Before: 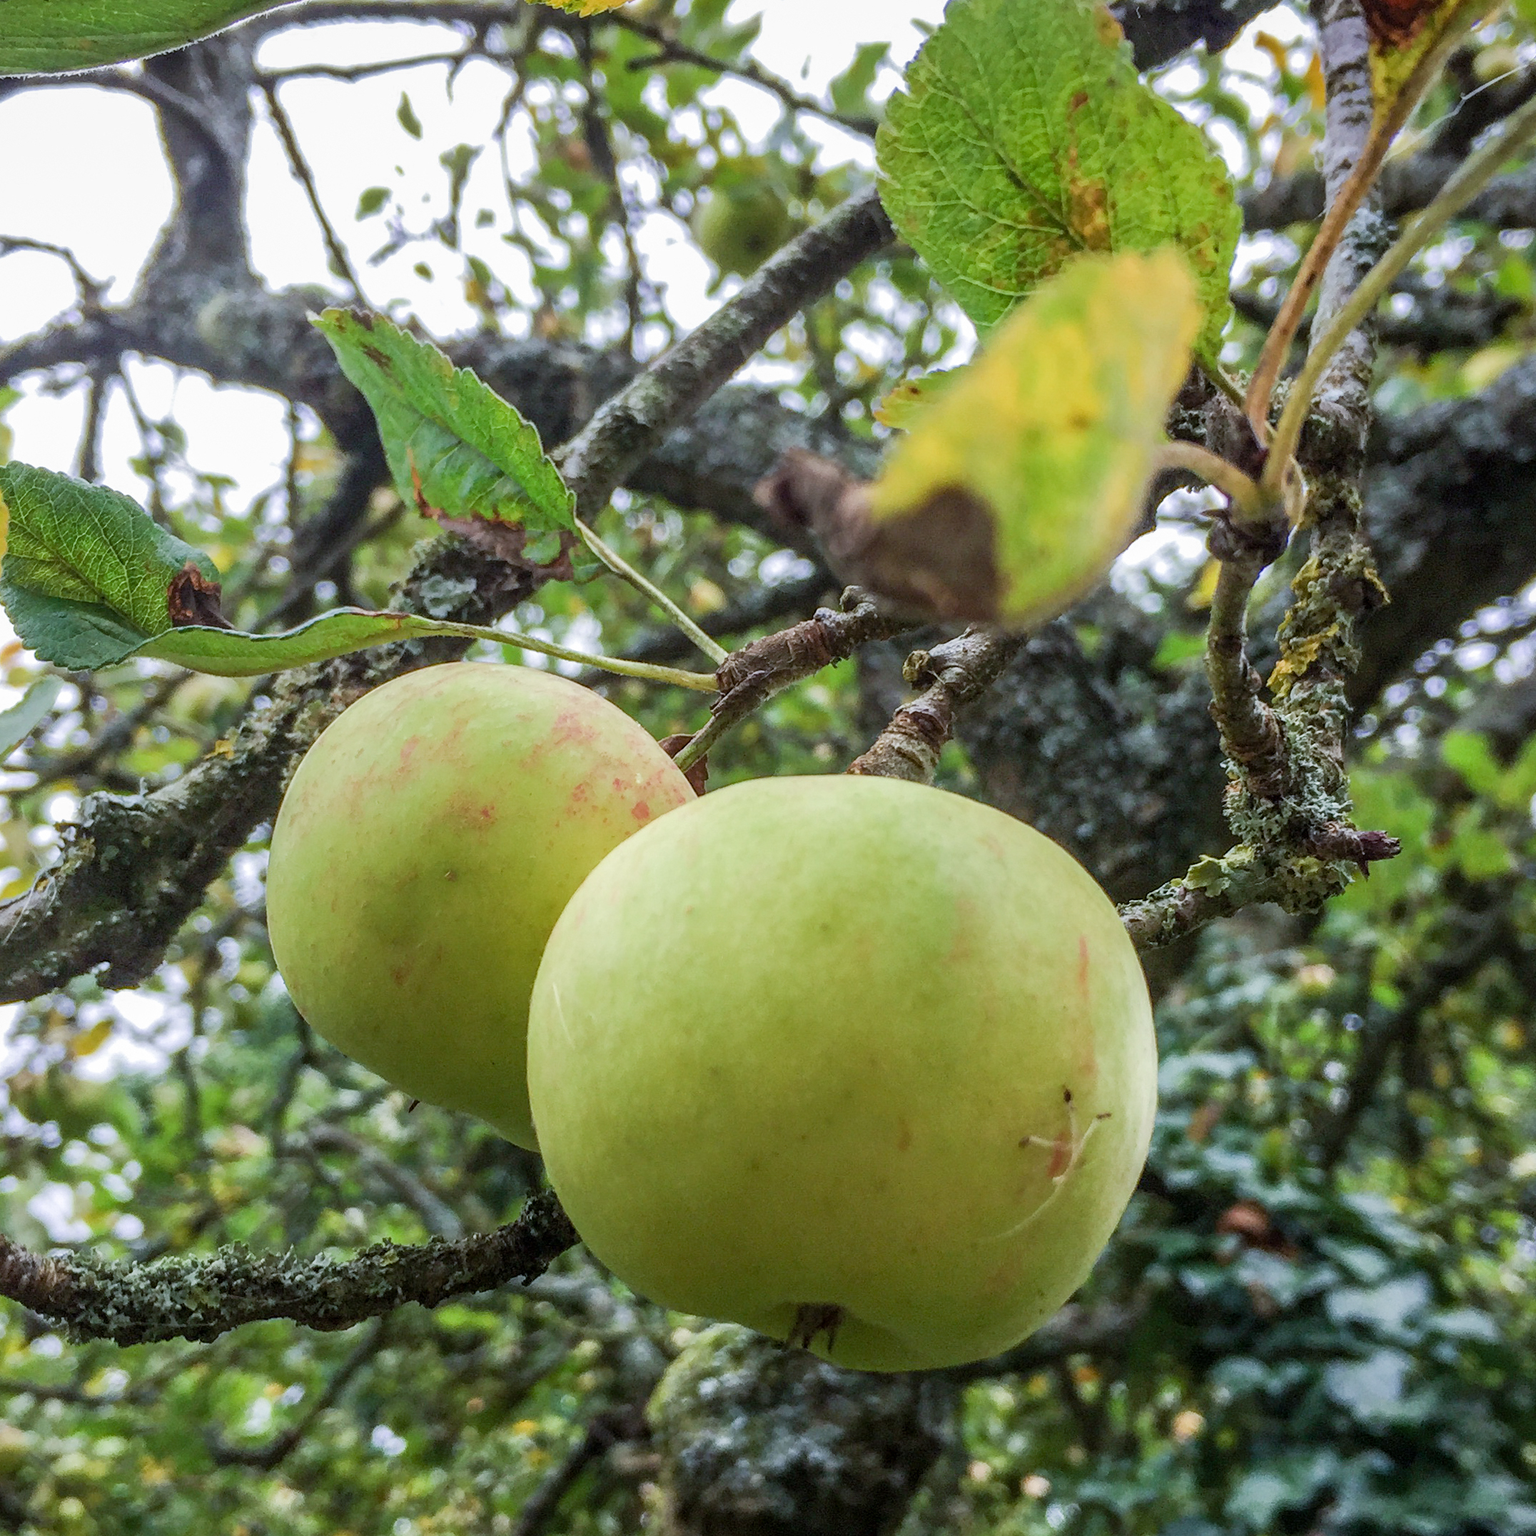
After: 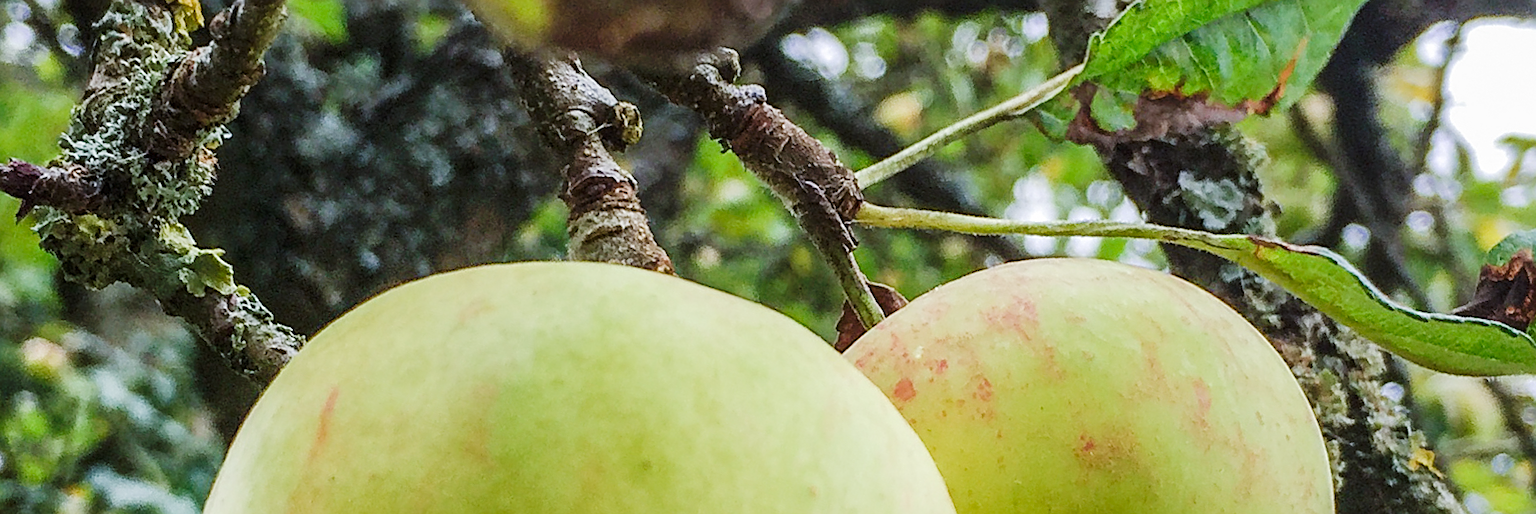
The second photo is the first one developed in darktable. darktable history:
crop and rotate: angle 16.12°, top 30.835%, bottom 35.653%
sharpen: on, module defaults
tone curve: curves: ch0 [(0, 0) (0.003, 0.018) (0.011, 0.019) (0.025, 0.024) (0.044, 0.037) (0.069, 0.053) (0.1, 0.075) (0.136, 0.105) (0.177, 0.136) (0.224, 0.179) (0.277, 0.244) (0.335, 0.319) (0.399, 0.4) (0.468, 0.495) (0.543, 0.58) (0.623, 0.671) (0.709, 0.757) (0.801, 0.838) (0.898, 0.913) (1, 1)], preserve colors none
